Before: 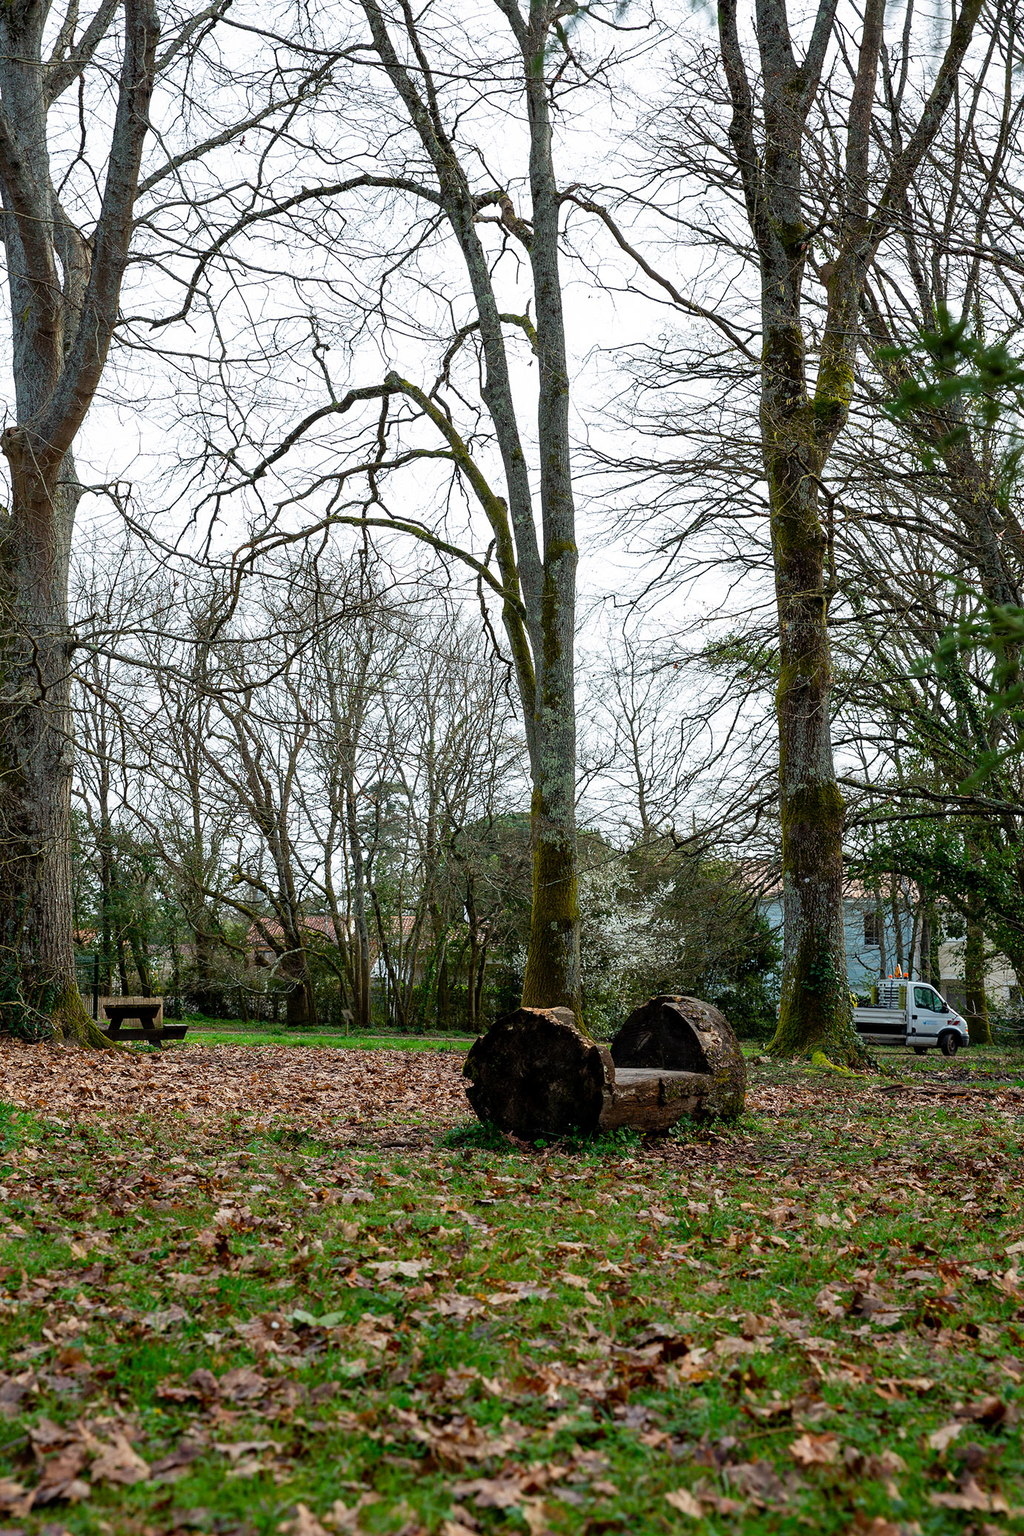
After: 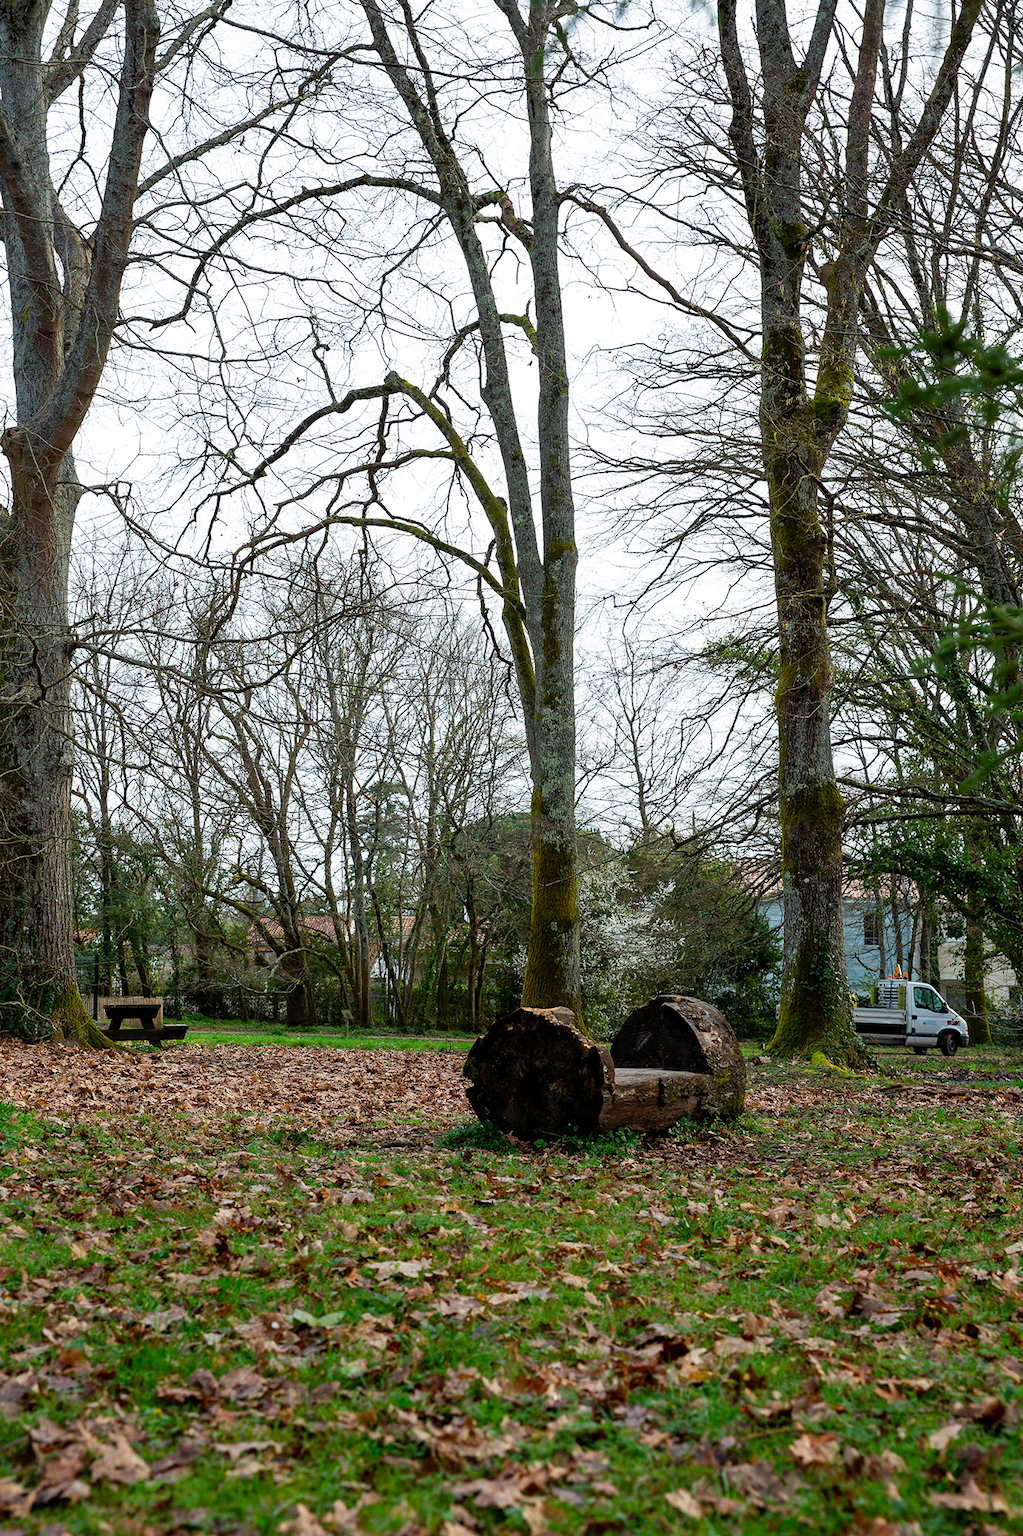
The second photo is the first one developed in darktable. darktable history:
contrast equalizer: octaves 7, y [[0.502, 0.505, 0.512, 0.529, 0.564, 0.588], [0.5 ×6], [0.502, 0.505, 0.512, 0.529, 0.564, 0.588], [0, 0.001, 0.001, 0.004, 0.008, 0.011], [0, 0.001, 0.001, 0.004, 0.008, 0.011]], mix -0.182
